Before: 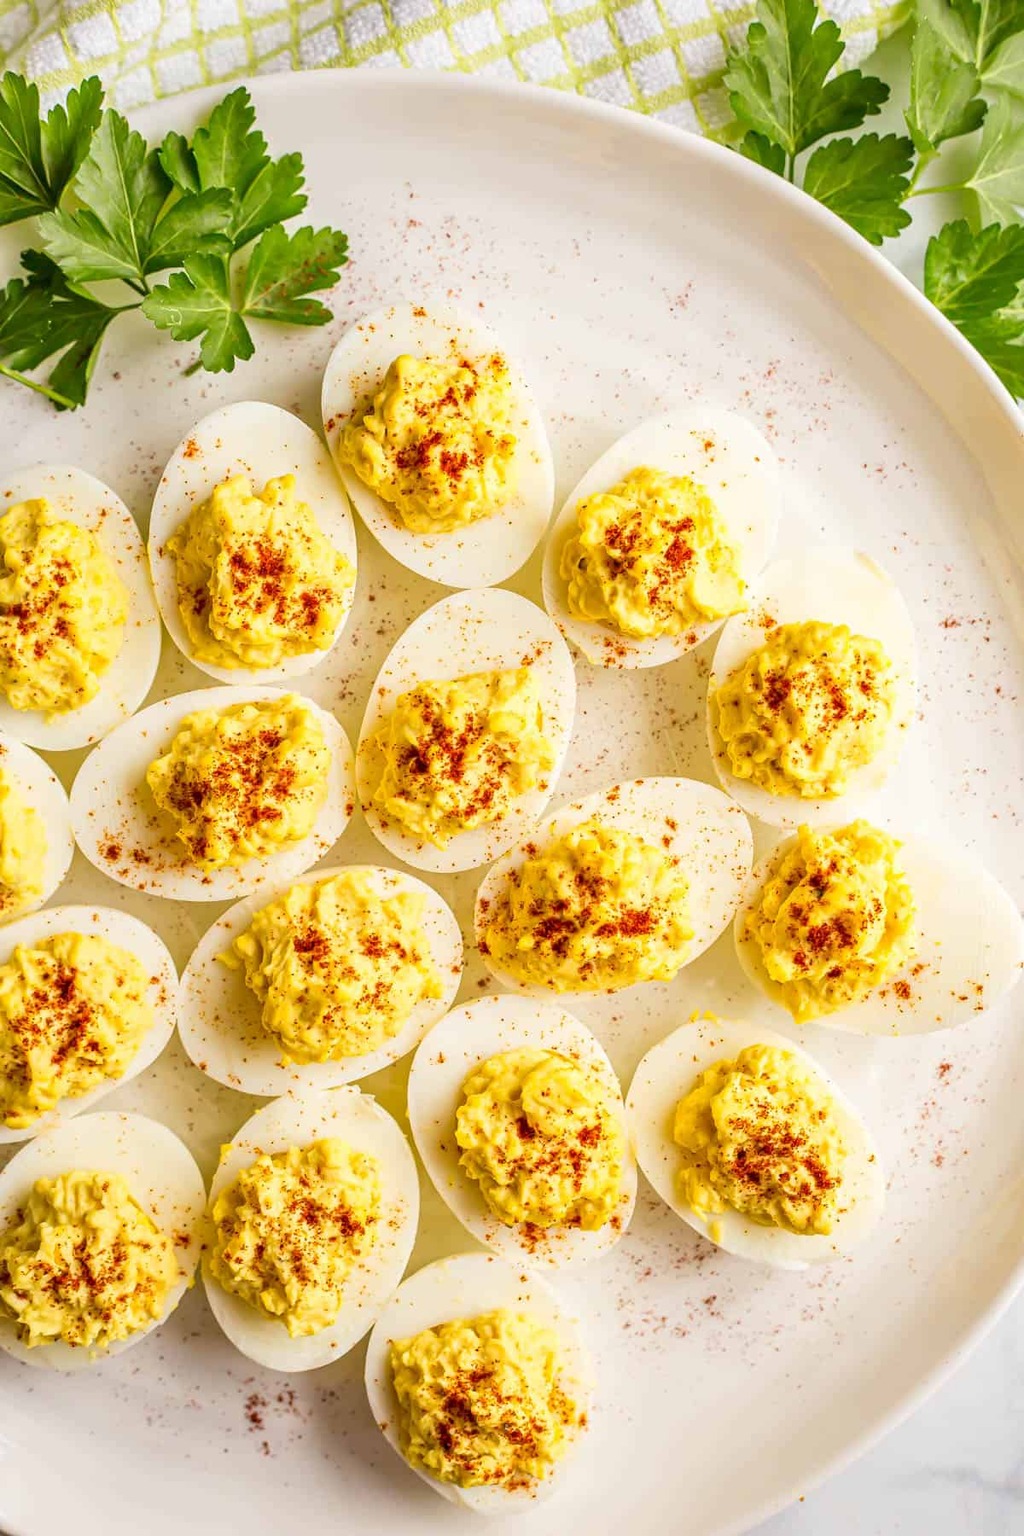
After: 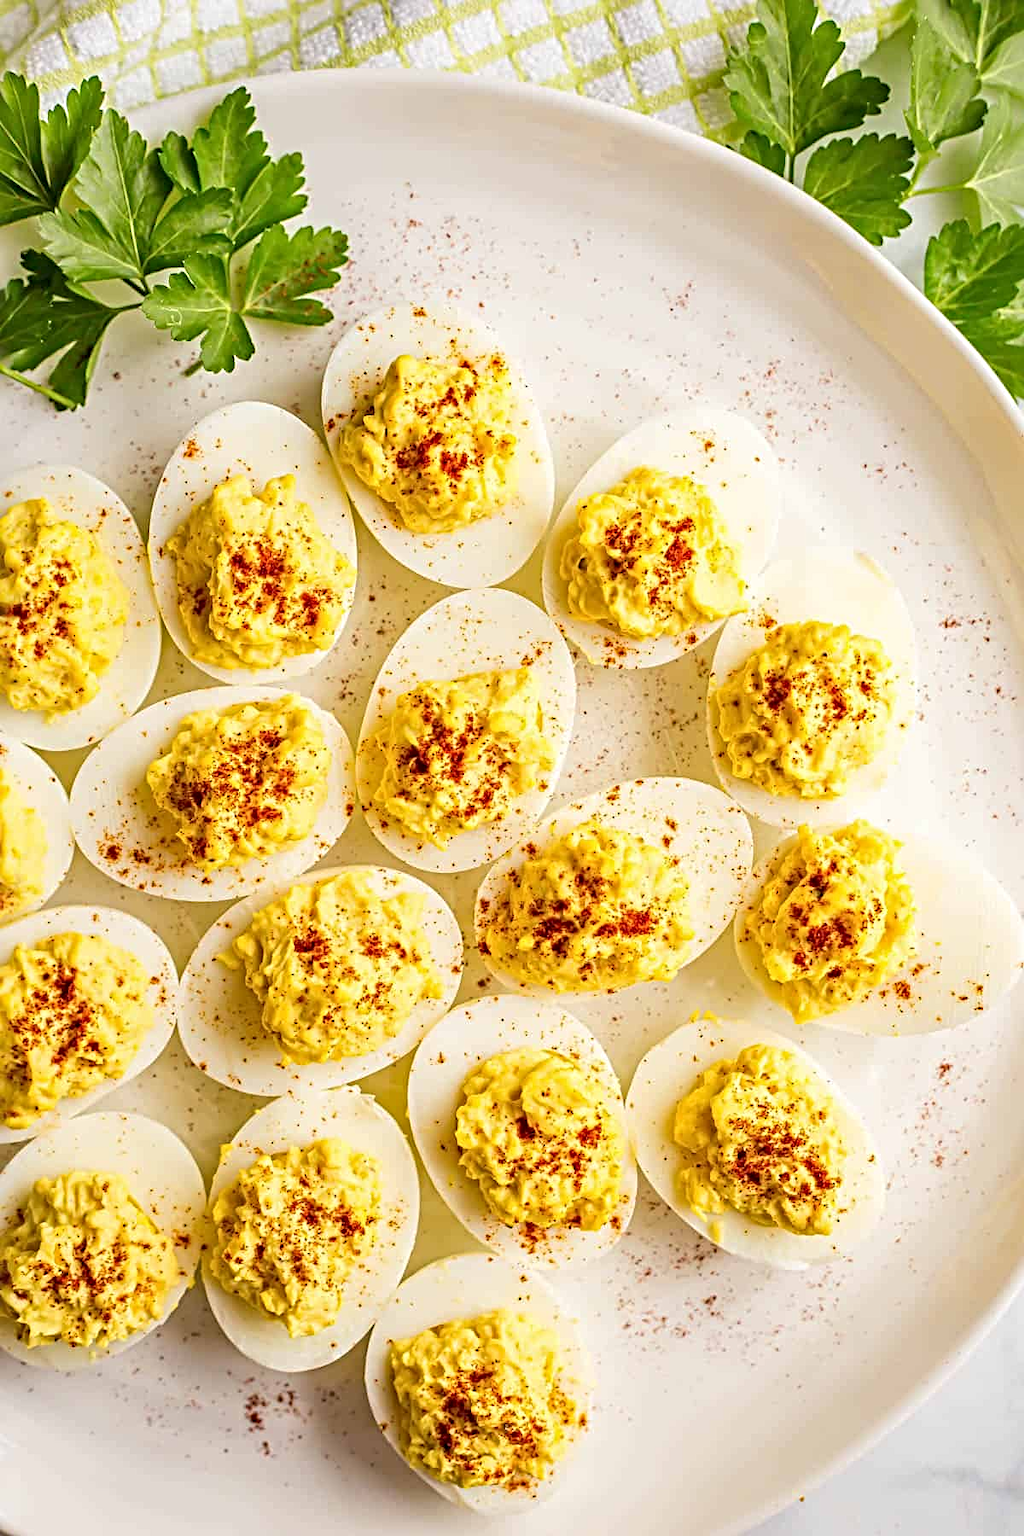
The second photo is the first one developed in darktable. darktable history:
tone equalizer: edges refinement/feathering 500, mask exposure compensation -1.57 EV, preserve details no
sharpen: radius 4.918
